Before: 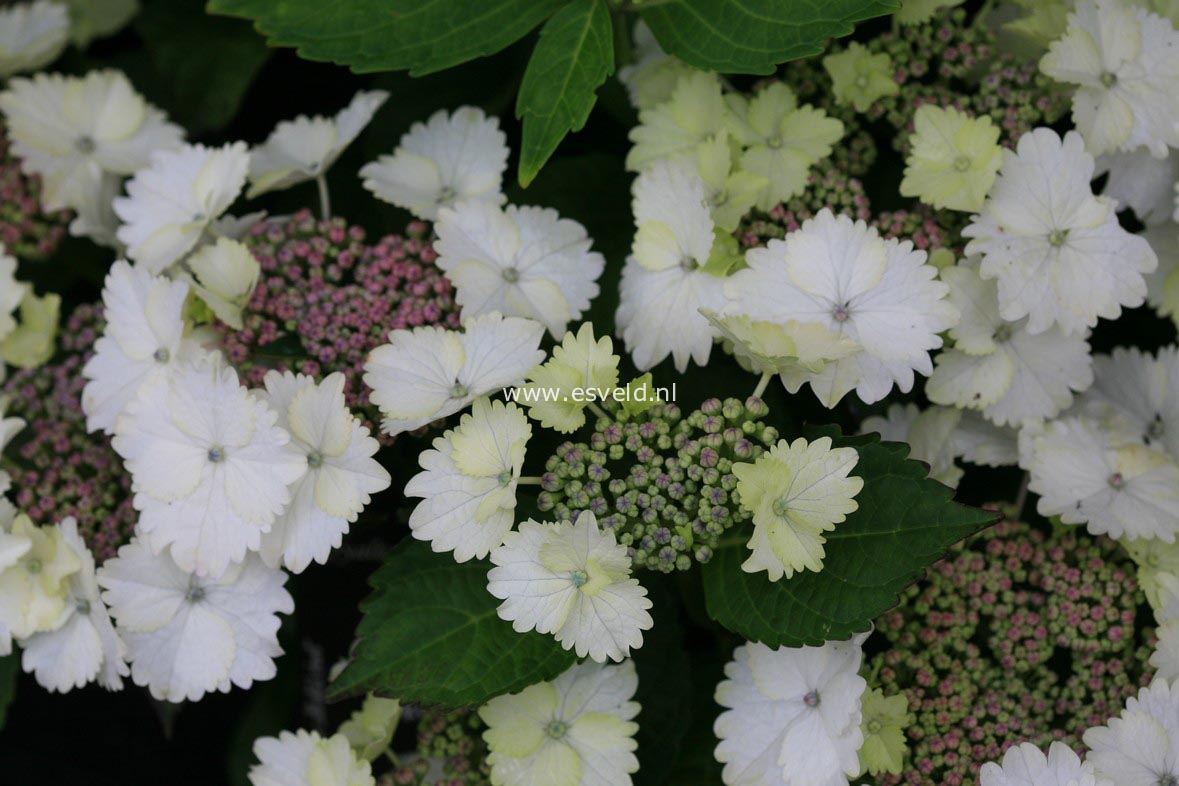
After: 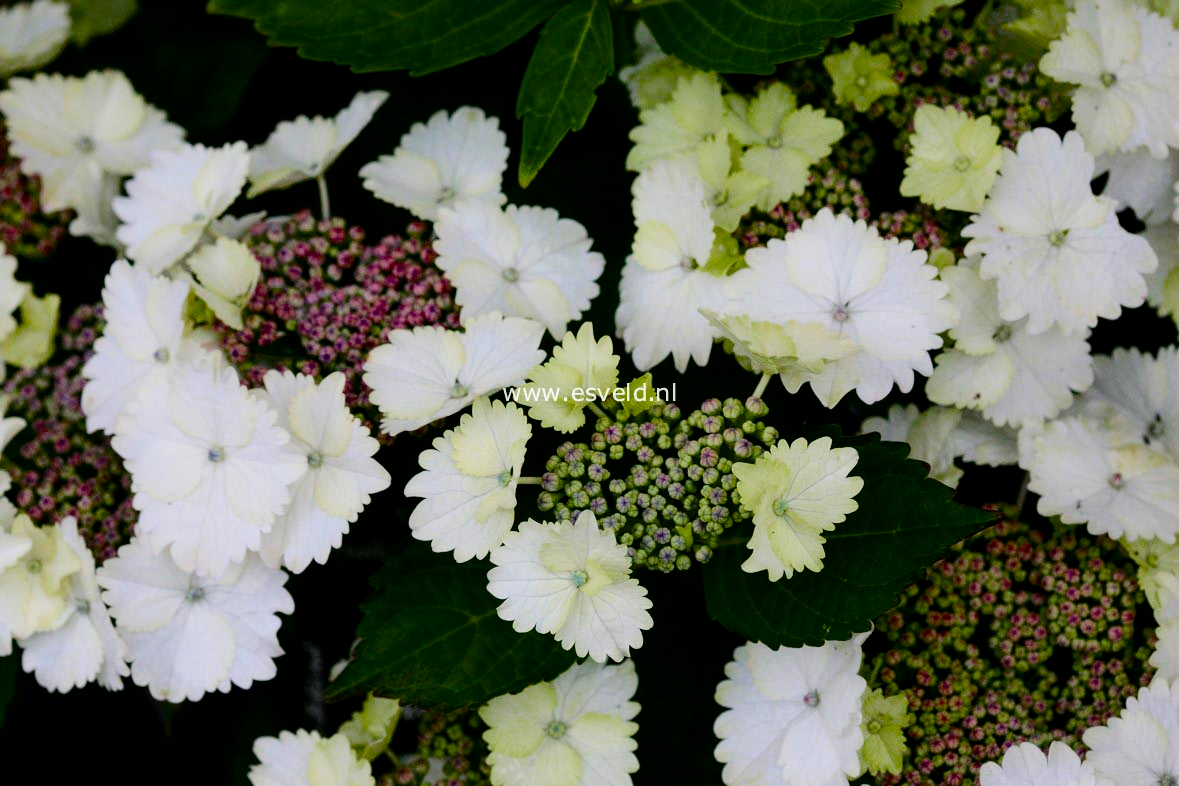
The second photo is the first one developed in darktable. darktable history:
local contrast: highlights 106%, shadows 101%, detail 119%, midtone range 0.2
color balance rgb: perceptual saturation grading › global saturation 20%, perceptual saturation grading › highlights -24.951%, perceptual saturation grading › shadows 49.277%, global vibrance 16.707%, saturation formula JzAzBz (2021)
tone curve: curves: ch0 [(0, 0) (0.003, 0.009) (0.011, 0.009) (0.025, 0.01) (0.044, 0.02) (0.069, 0.032) (0.1, 0.048) (0.136, 0.092) (0.177, 0.153) (0.224, 0.217) (0.277, 0.306) (0.335, 0.402) (0.399, 0.488) (0.468, 0.574) (0.543, 0.648) (0.623, 0.716) (0.709, 0.783) (0.801, 0.851) (0.898, 0.92) (1, 1)], color space Lab, independent channels, preserve colors none
